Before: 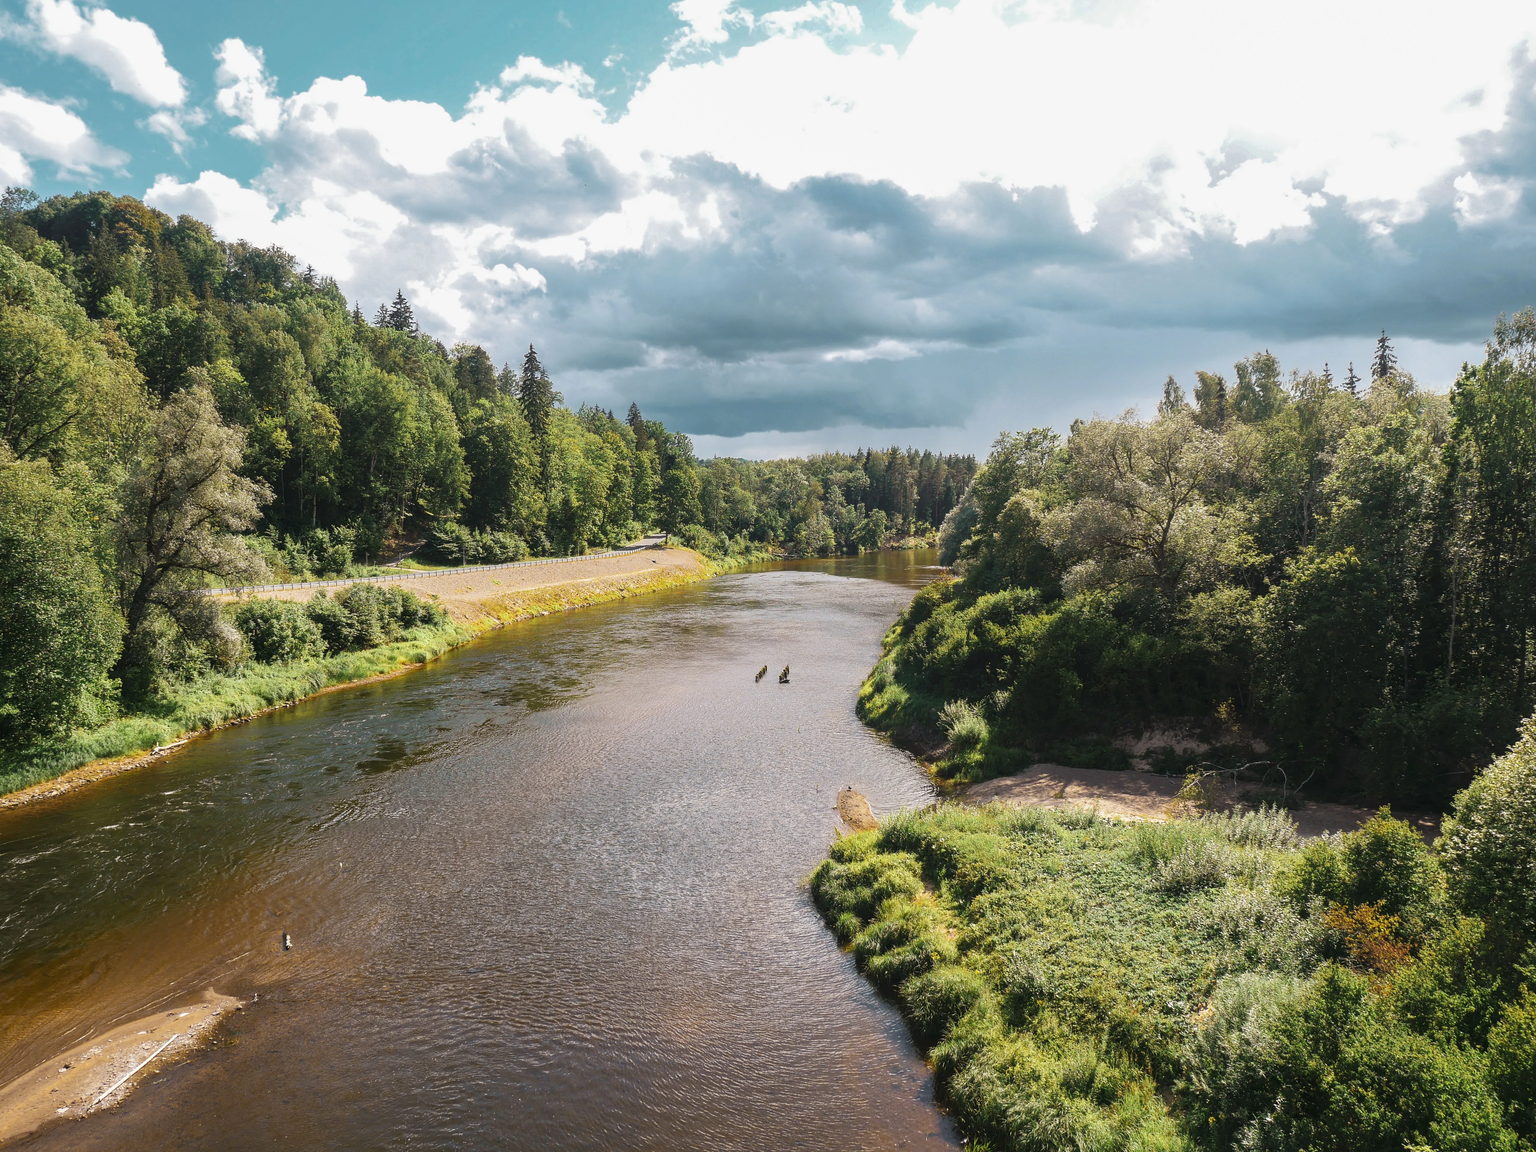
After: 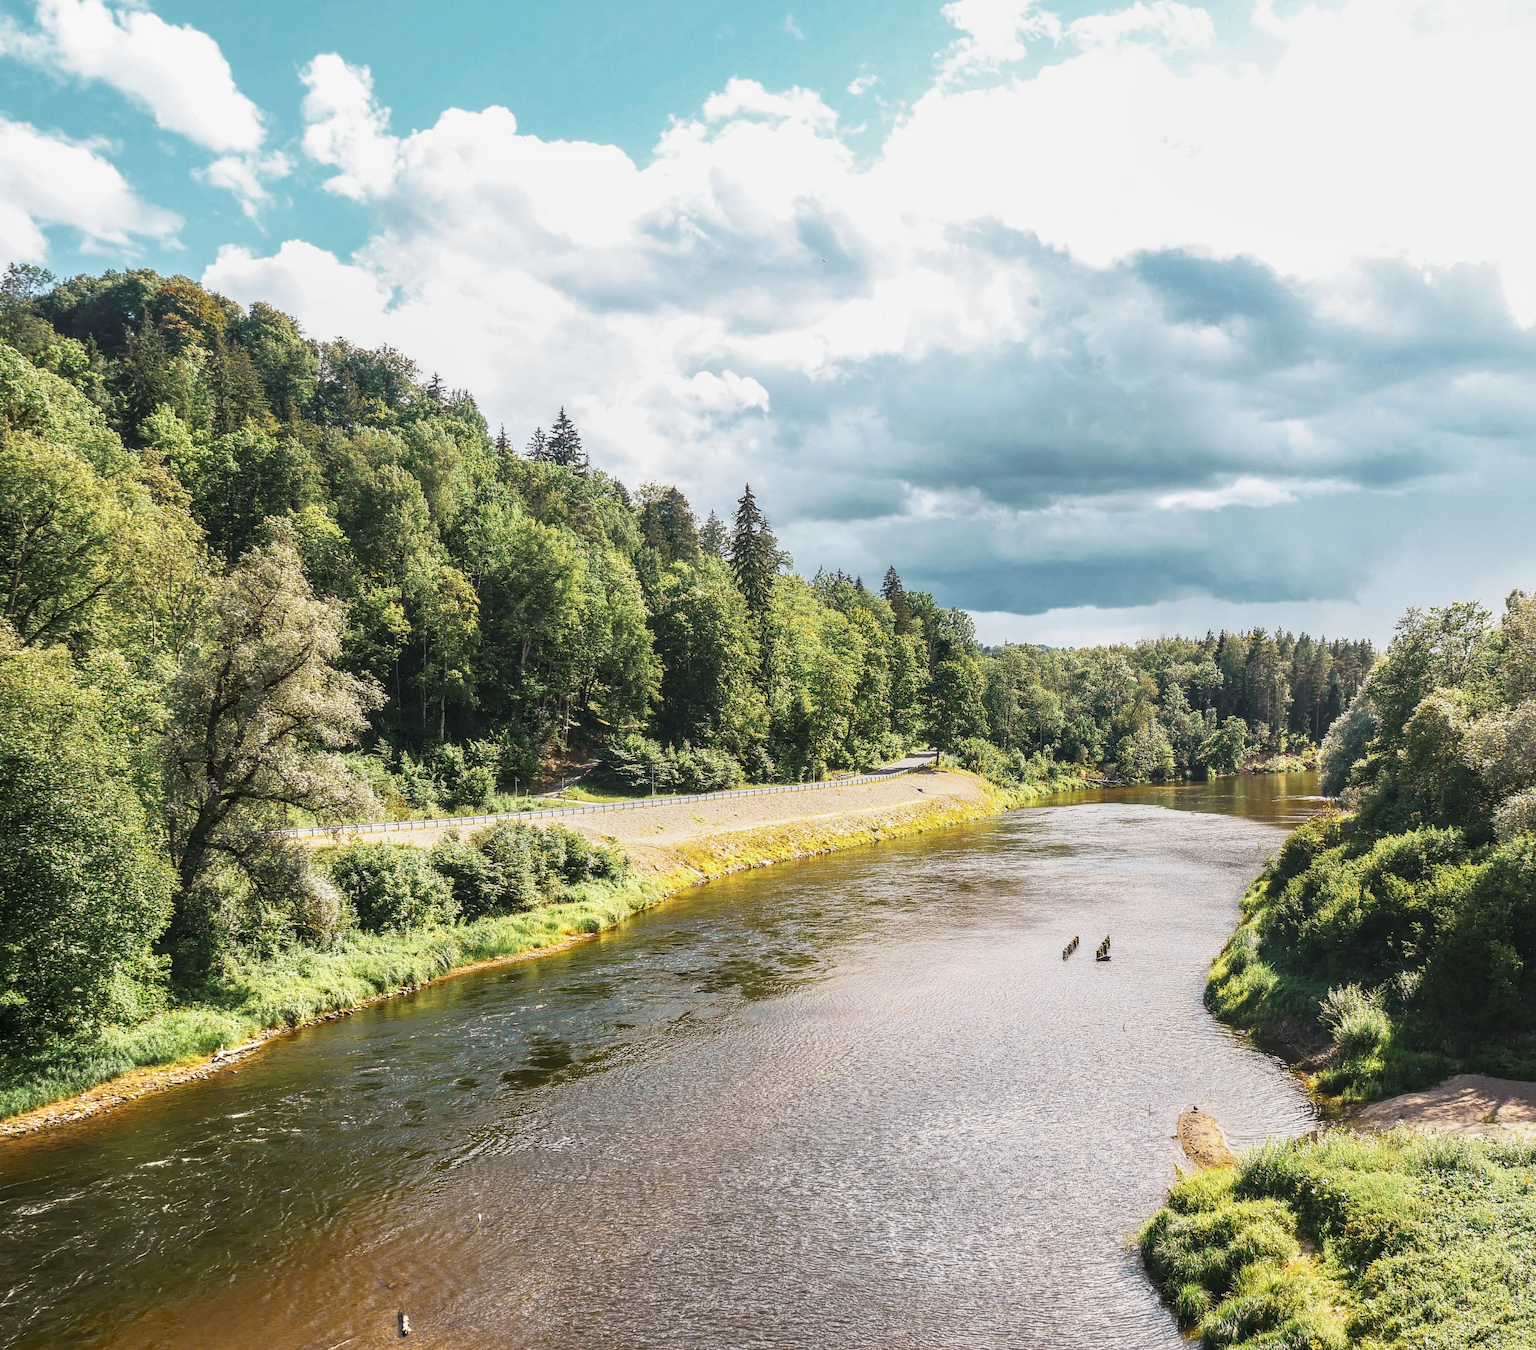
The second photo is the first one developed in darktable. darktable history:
crop: right 28.885%, bottom 16.626%
local contrast: detail 130%
base curve: curves: ch0 [(0, 0) (0.088, 0.125) (0.176, 0.251) (0.354, 0.501) (0.613, 0.749) (1, 0.877)], preserve colors none
